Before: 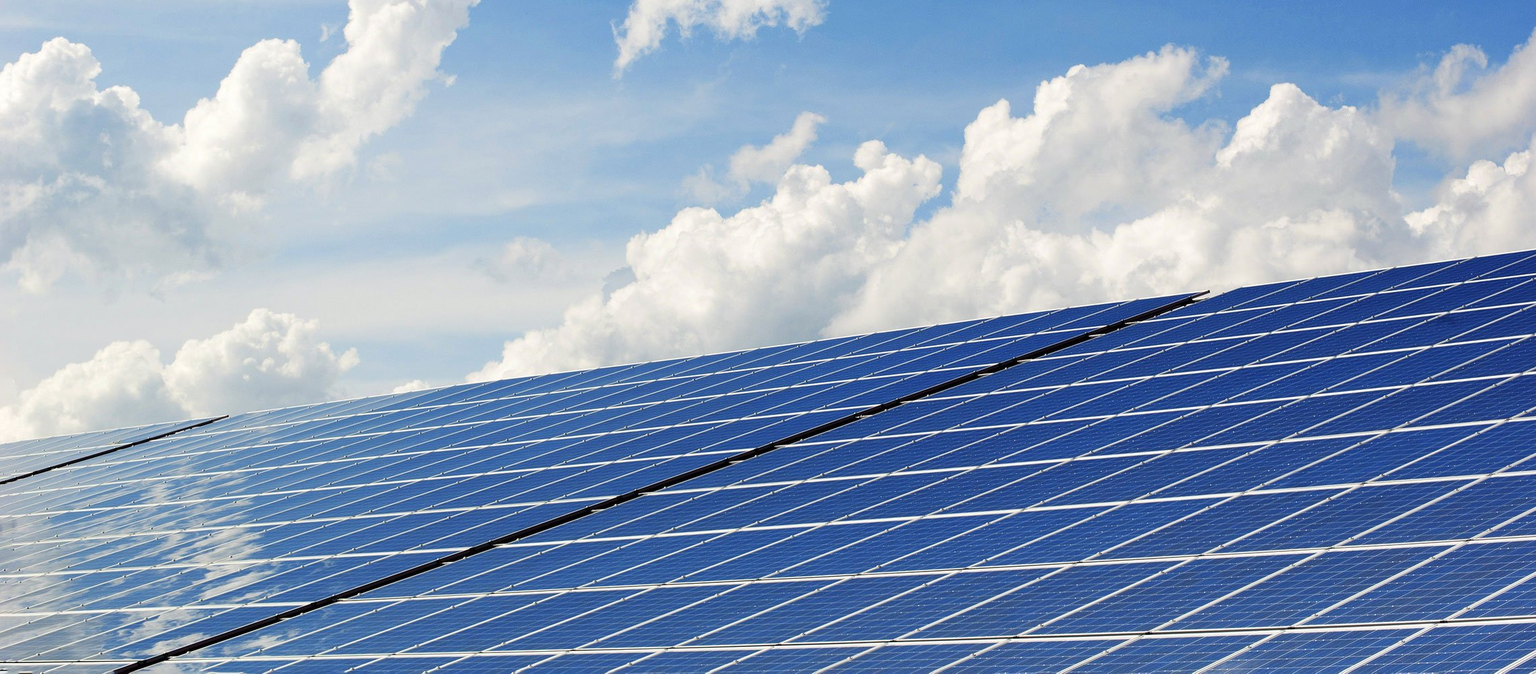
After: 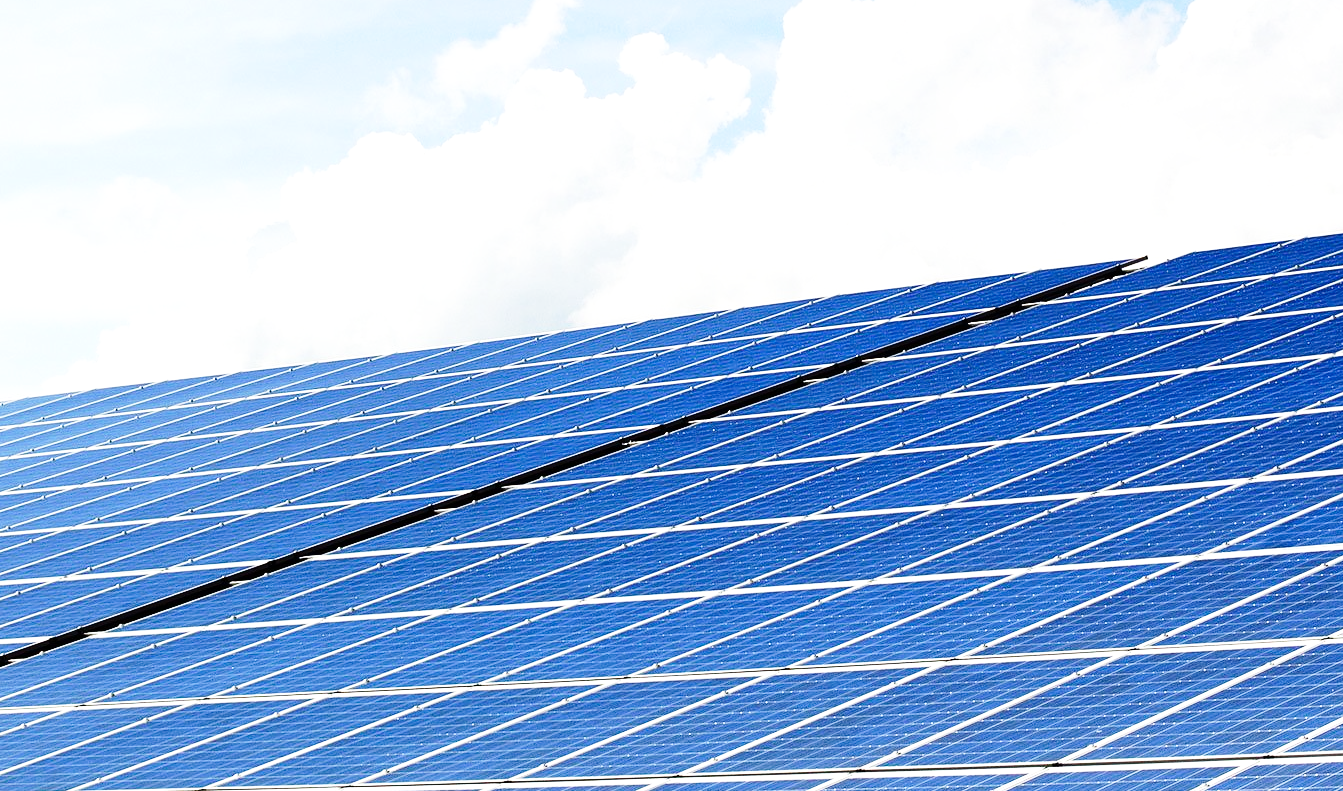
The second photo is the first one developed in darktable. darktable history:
base curve: curves: ch0 [(0, 0) (0.028, 0.03) (0.121, 0.232) (0.46, 0.748) (0.859, 0.968) (1, 1)], preserve colors none
crop and rotate: left 28.426%, top 17.54%, right 12.666%, bottom 3.343%
tone equalizer: -8 EV -0.777 EV, -7 EV -0.722 EV, -6 EV -0.605 EV, -5 EV -0.367 EV, -3 EV 0.387 EV, -2 EV 0.6 EV, -1 EV 0.696 EV, +0 EV 0.773 EV, edges refinement/feathering 500, mask exposure compensation -1.57 EV, preserve details no
